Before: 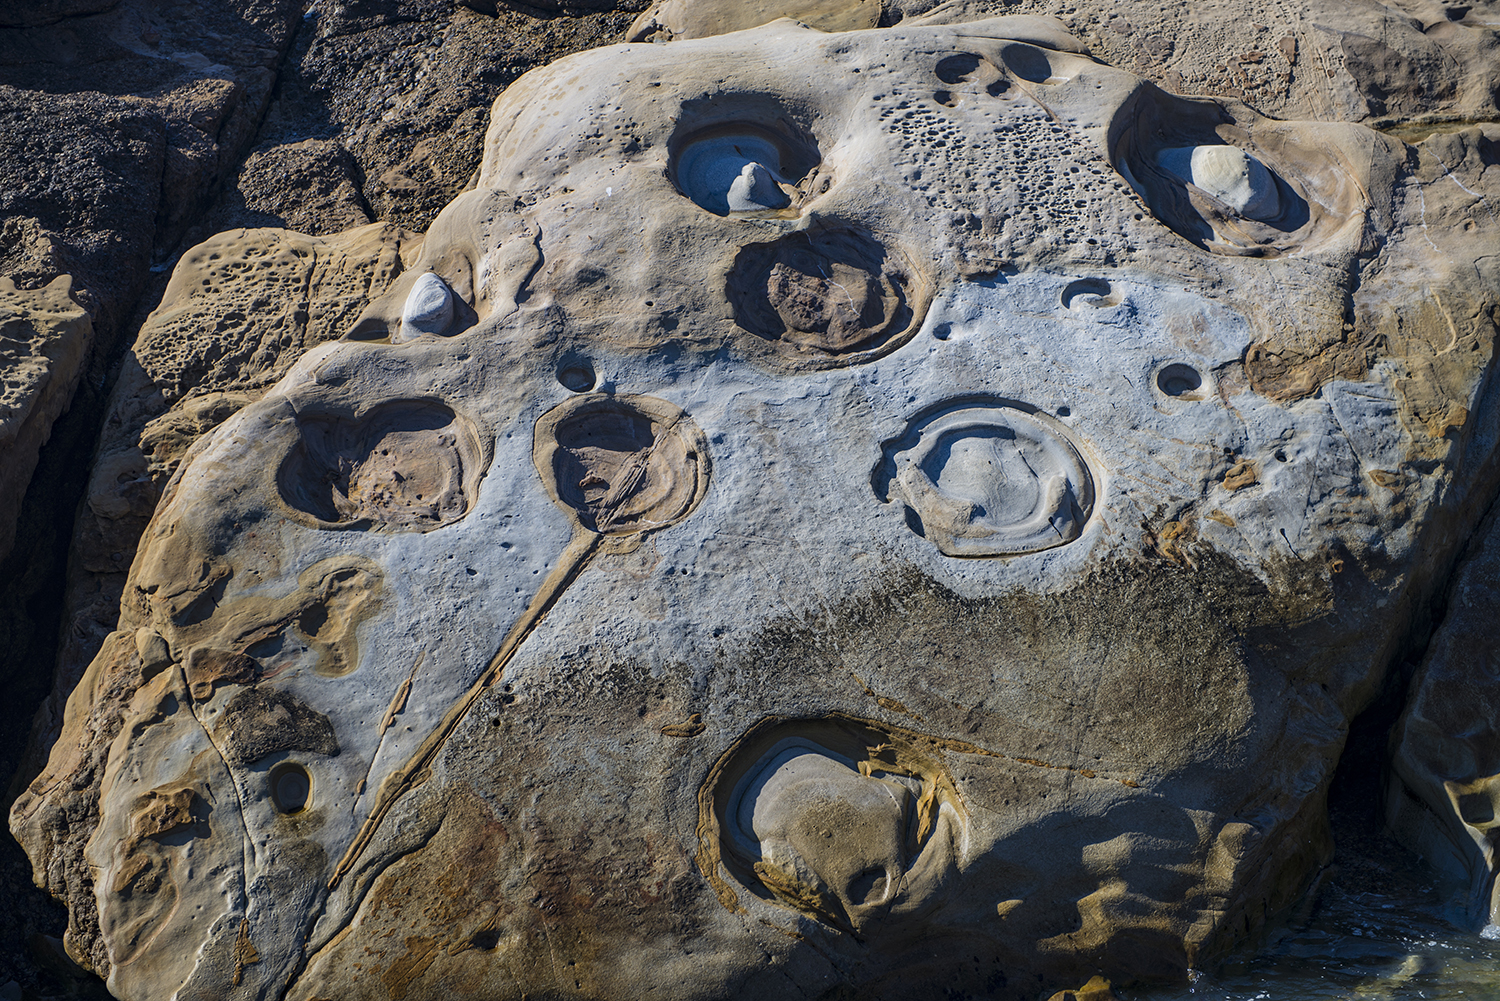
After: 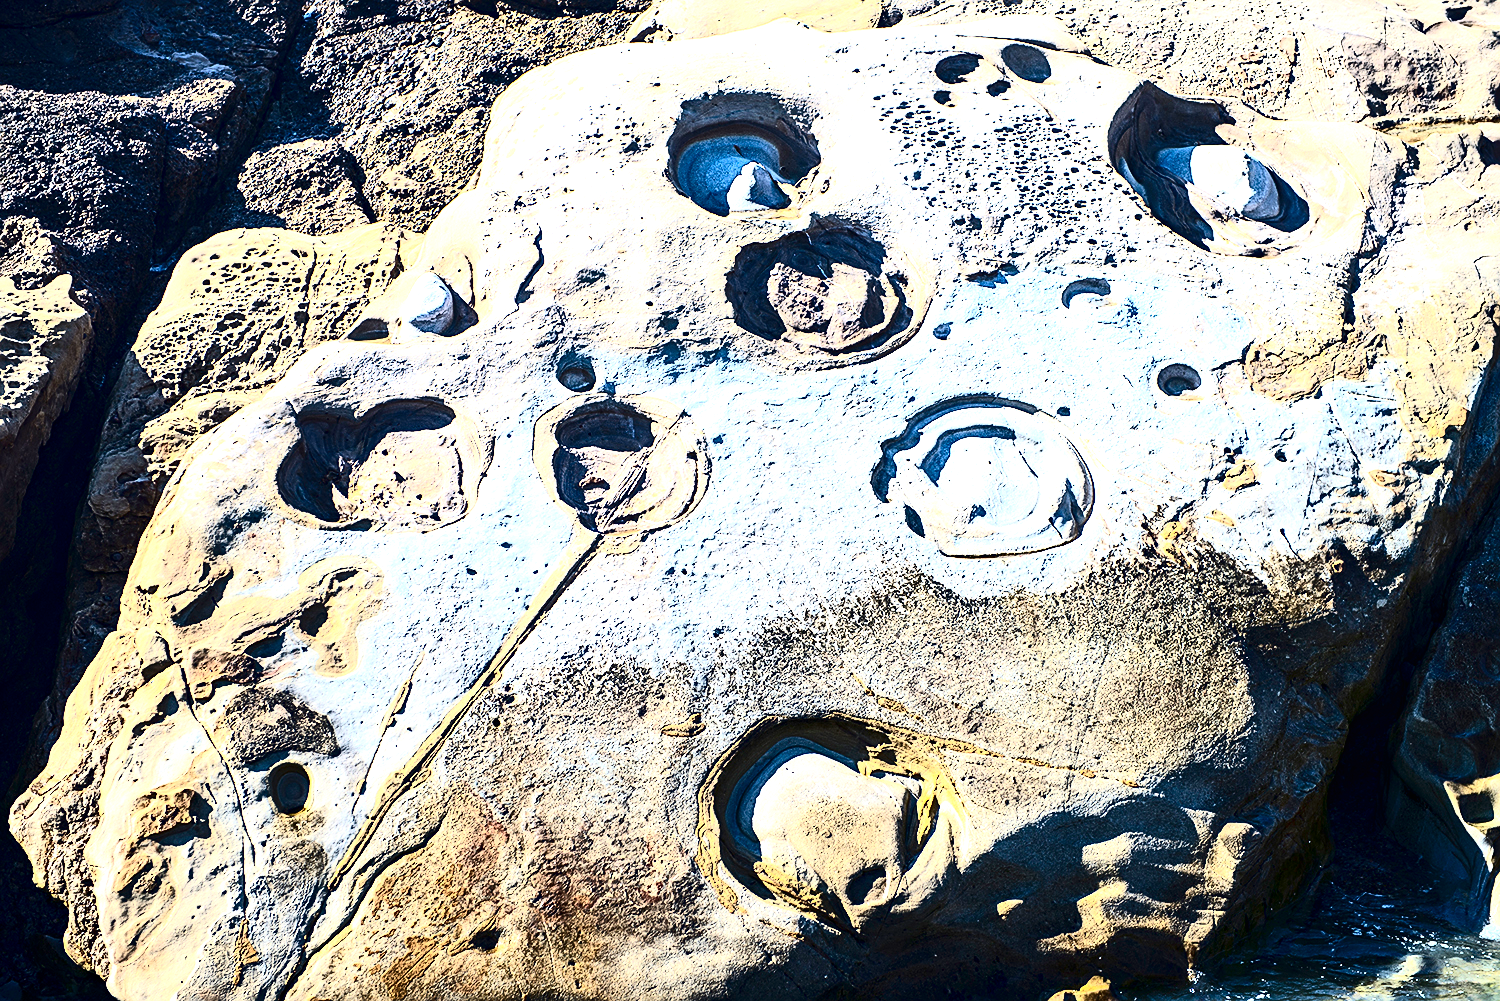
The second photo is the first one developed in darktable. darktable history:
exposure: exposure 2.173 EV, compensate highlight preservation false
local contrast: mode bilateral grid, contrast 99, coarseness 99, detail 90%, midtone range 0.2
contrast brightness saturation: contrast 0.506, saturation -0.095
sharpen: on, module defaults
